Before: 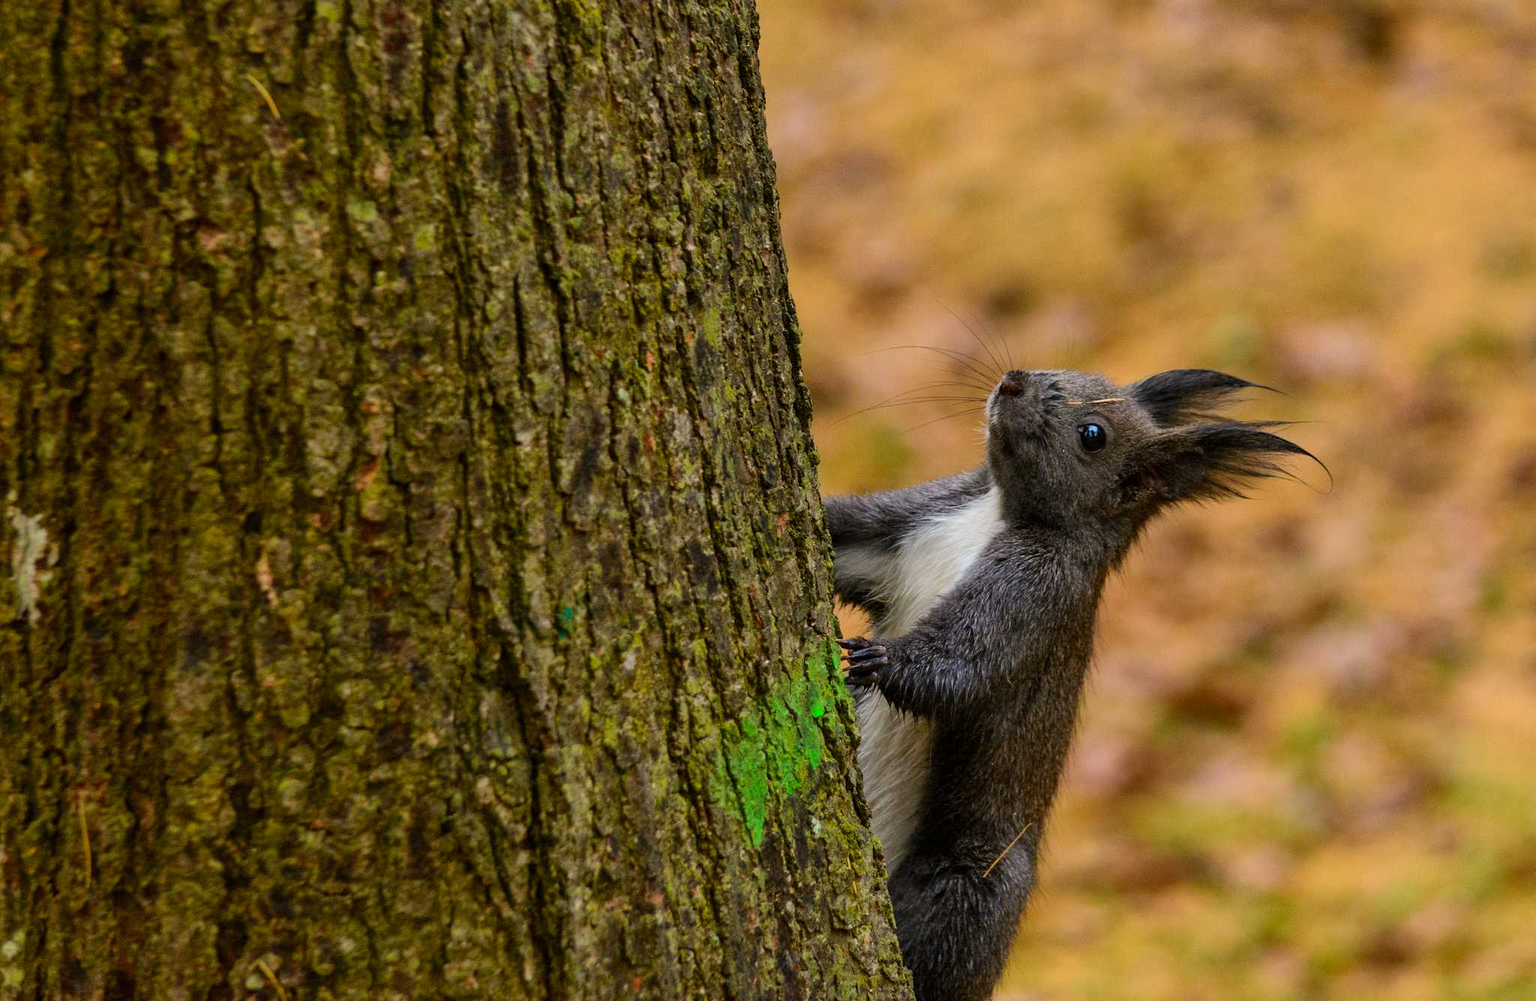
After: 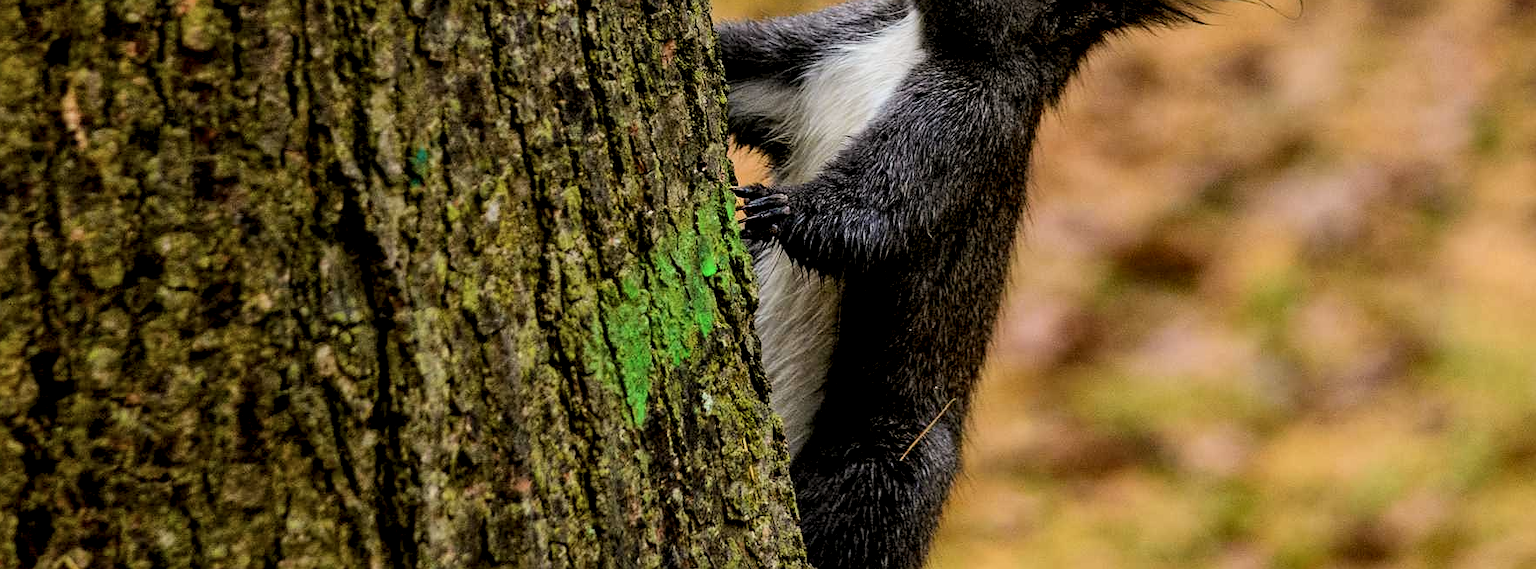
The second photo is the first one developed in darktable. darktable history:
filmic rgb: middle gray luminance 9.29%, black relative exposure -10.67 EV, white relative exposure 3.45 EV, target black luminance 0%, hardness 6, latitude 59.46%, contrast 1.09, highlights saturation mix 5.98%, shadows ↔ highlights balance 28.97%
local contrast: highlights 119%, shadows 133%, detail 139%, midtone range 0.257
crop and rotate: left 13.231%, top 47.754%, bottom 2.866%
contrast brightness saturation: saturation -0.066
exposure: compensate highlight preservation false
sharpen: radius 0.978, amount 0.604
